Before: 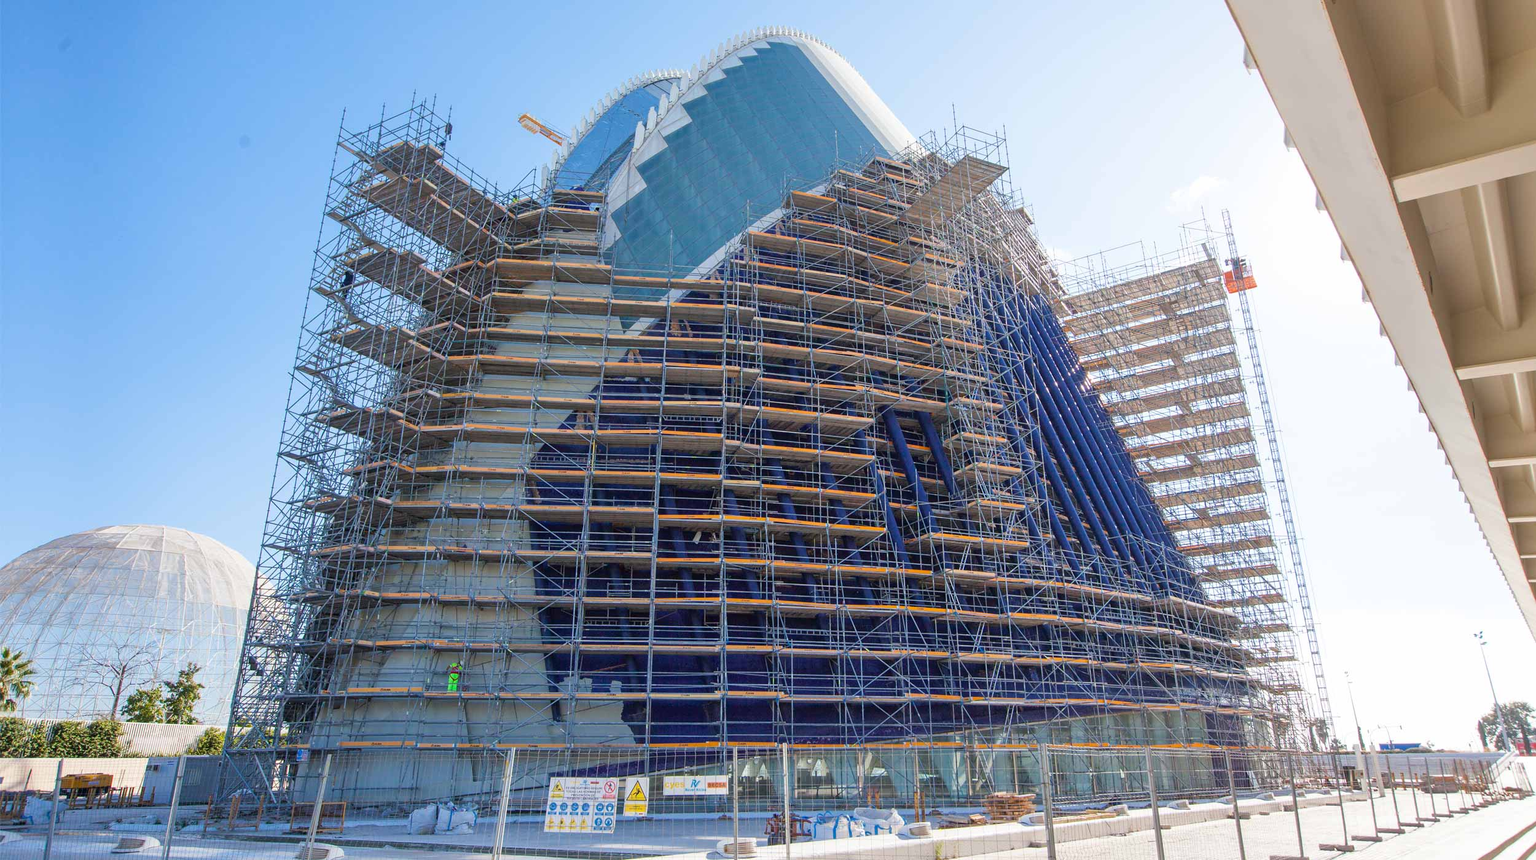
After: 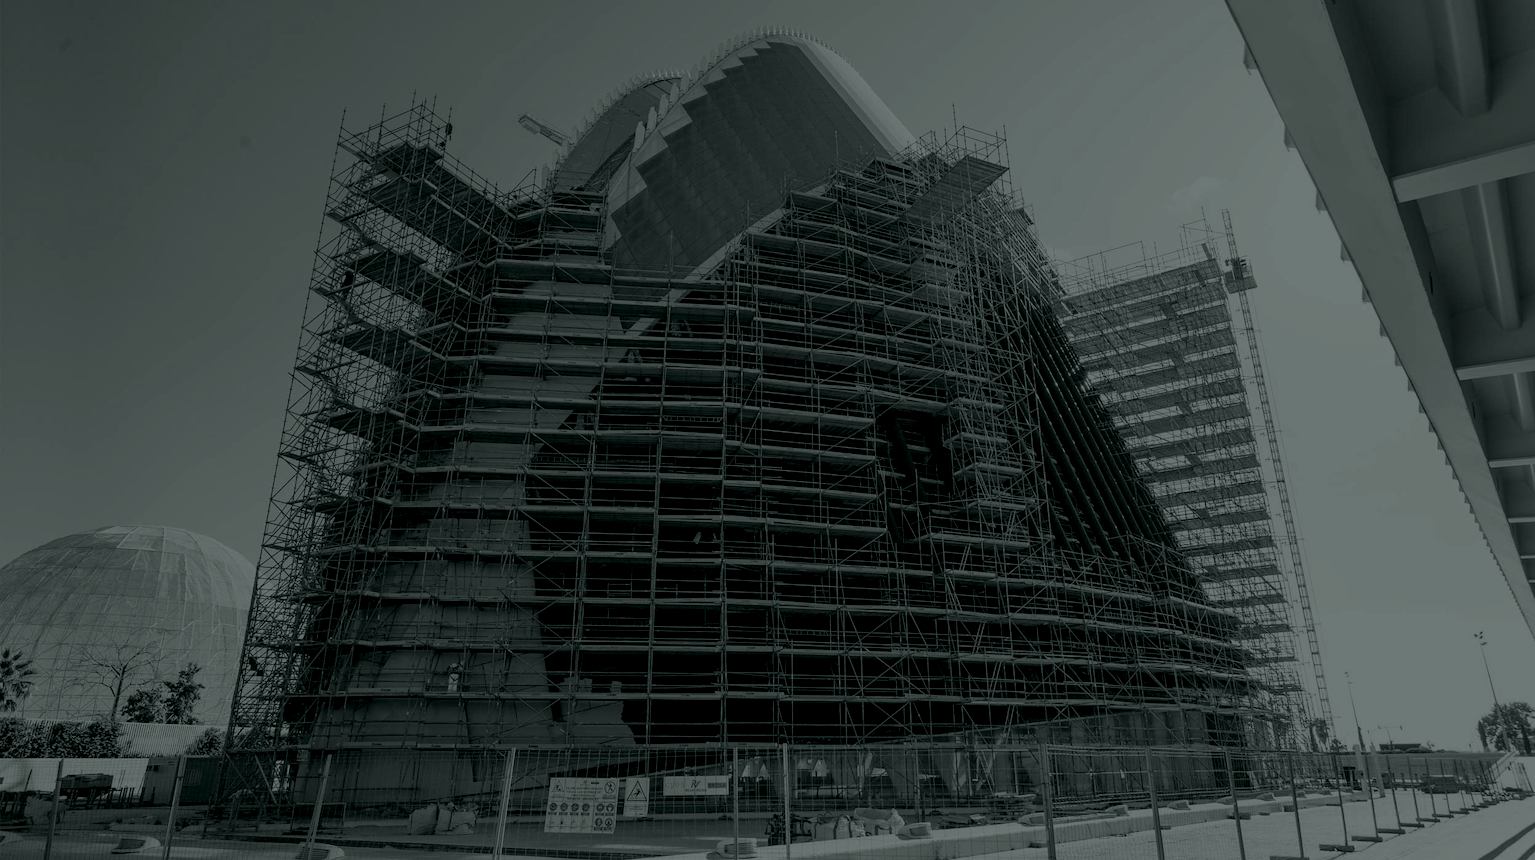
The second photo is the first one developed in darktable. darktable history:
color balance rgb: shadows lift › chroma 2%, shadows lift › hue 135.47°, highlights gain › chroma 2%, highlights gain › hue 291.01°, global offset › luminance 0.5%, perceptual saturation grading › global saturation -10.8%, perceptual saturation grading › highlights -26.83%, perceptual saturation grading › shadows 21.25%, perceptual brilliance grading › highlights 17.77%, perceptual brilliance grading › mid-tones 31.71%, perceptual brilliance grading › shadows -31.01%, global vibrance 24.91%
colorize: hue 90°, saturation 19%, lightness 1.59%, version 1
